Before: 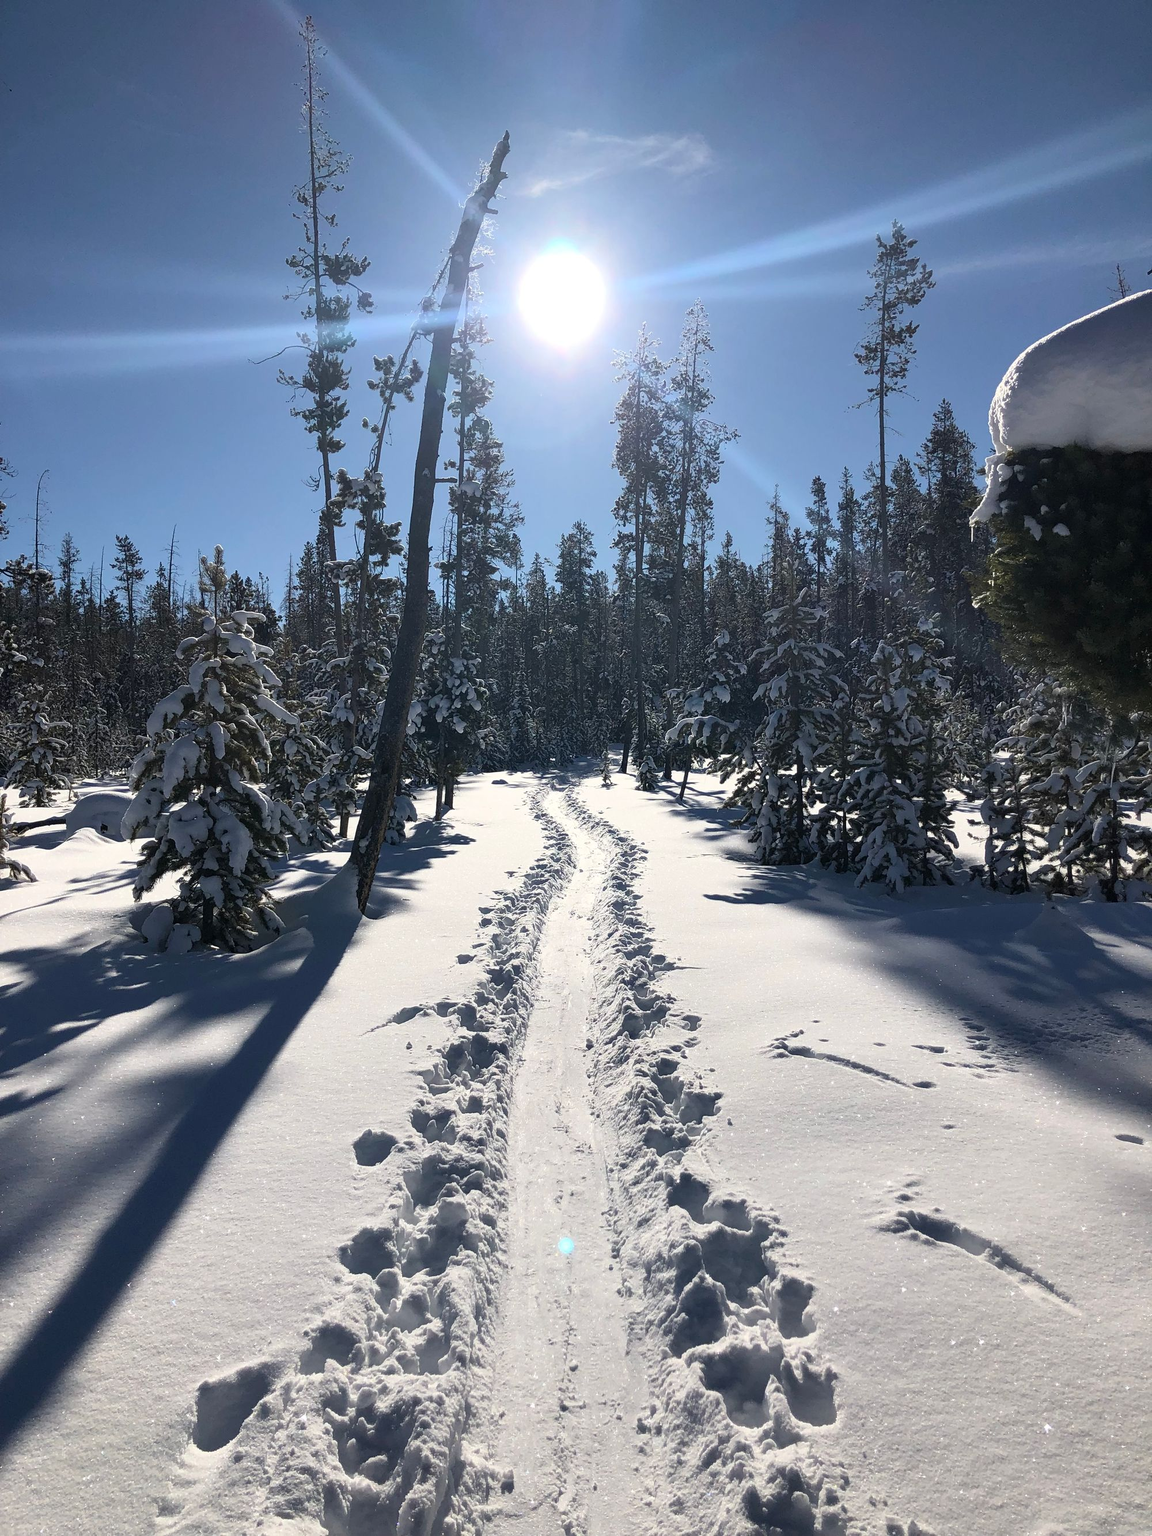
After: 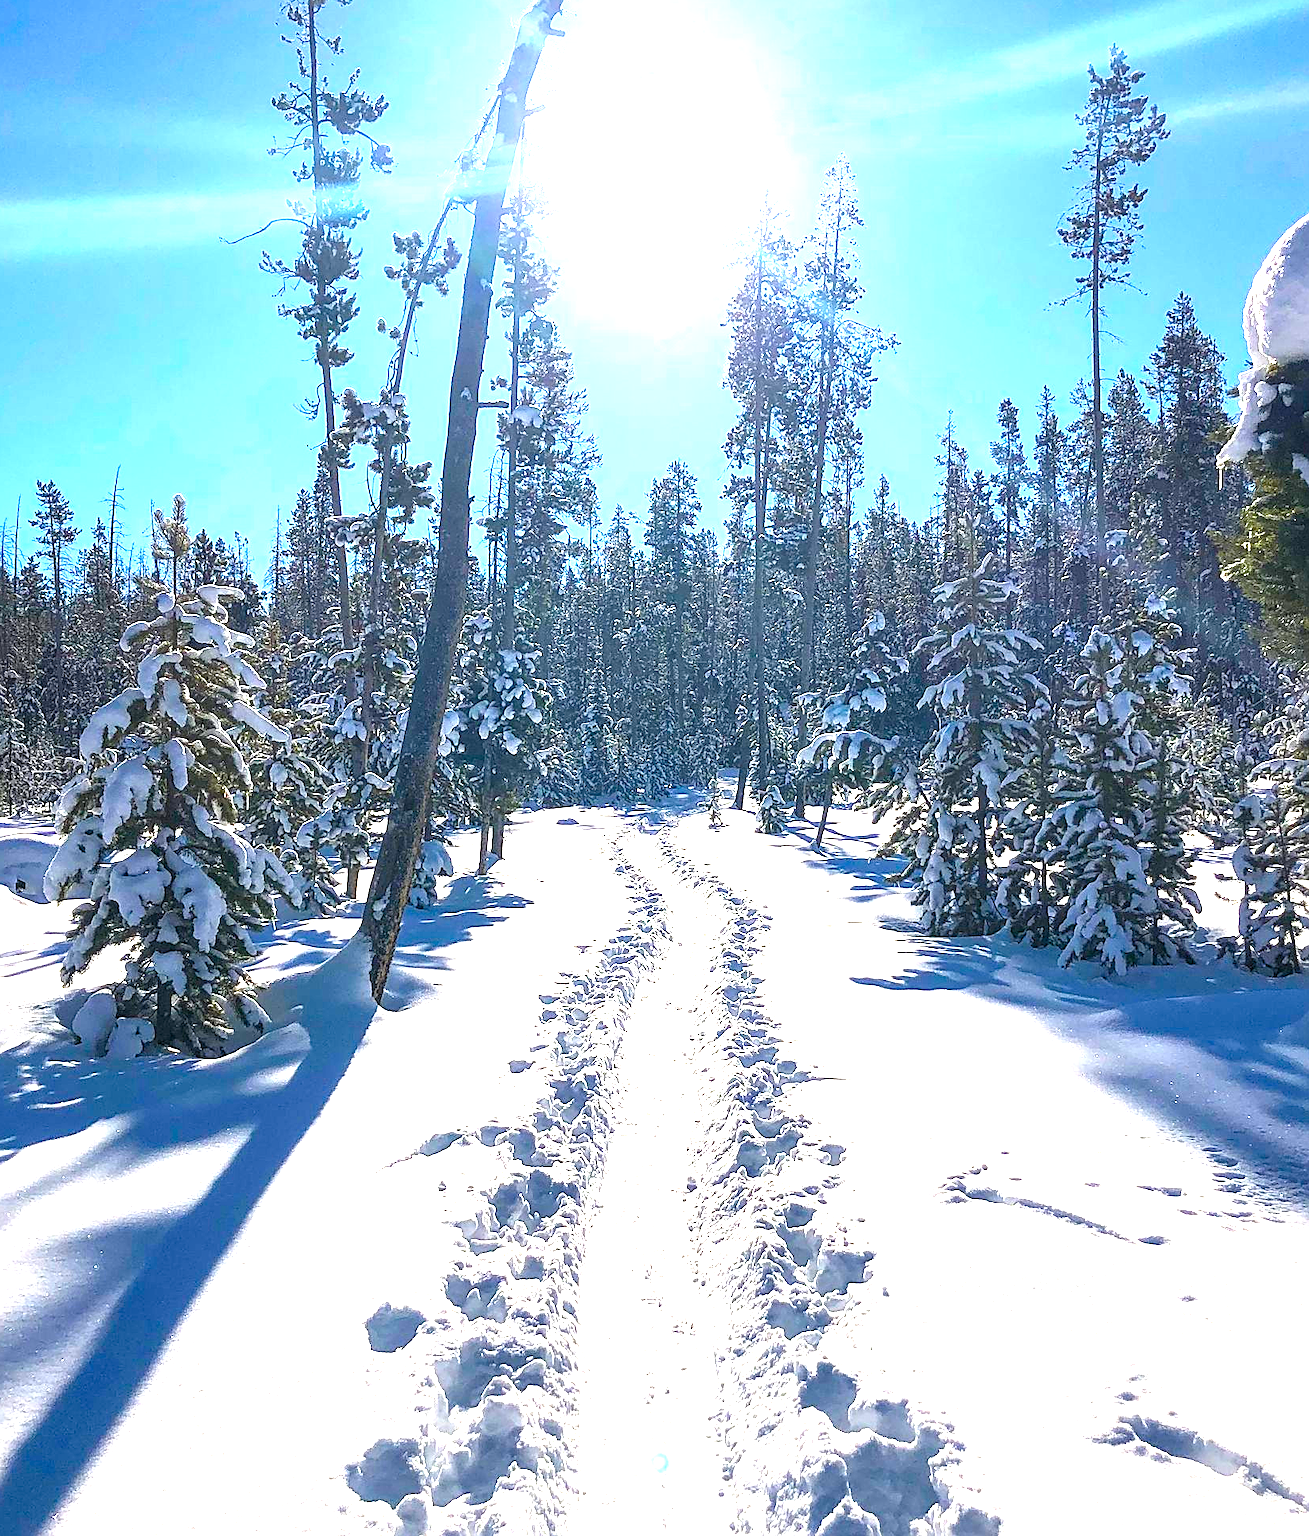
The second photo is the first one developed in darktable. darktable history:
crop: left 7.766%, top 12.224%, right 9.934%, bottom 15.434%
sharpen: on, module defaults
exposure: black level correction 0, exposure 1.669 EV, compensate highlight preservation false
contrast brightness saturation: contrast 0.081, saturation 0.203
color balance rgb: perceptual saturation grading › global saturation 35.782%, perceptual saturation grading › shadows 34.922%, global vibrance 9.206%
local contrast: on, module defaults
